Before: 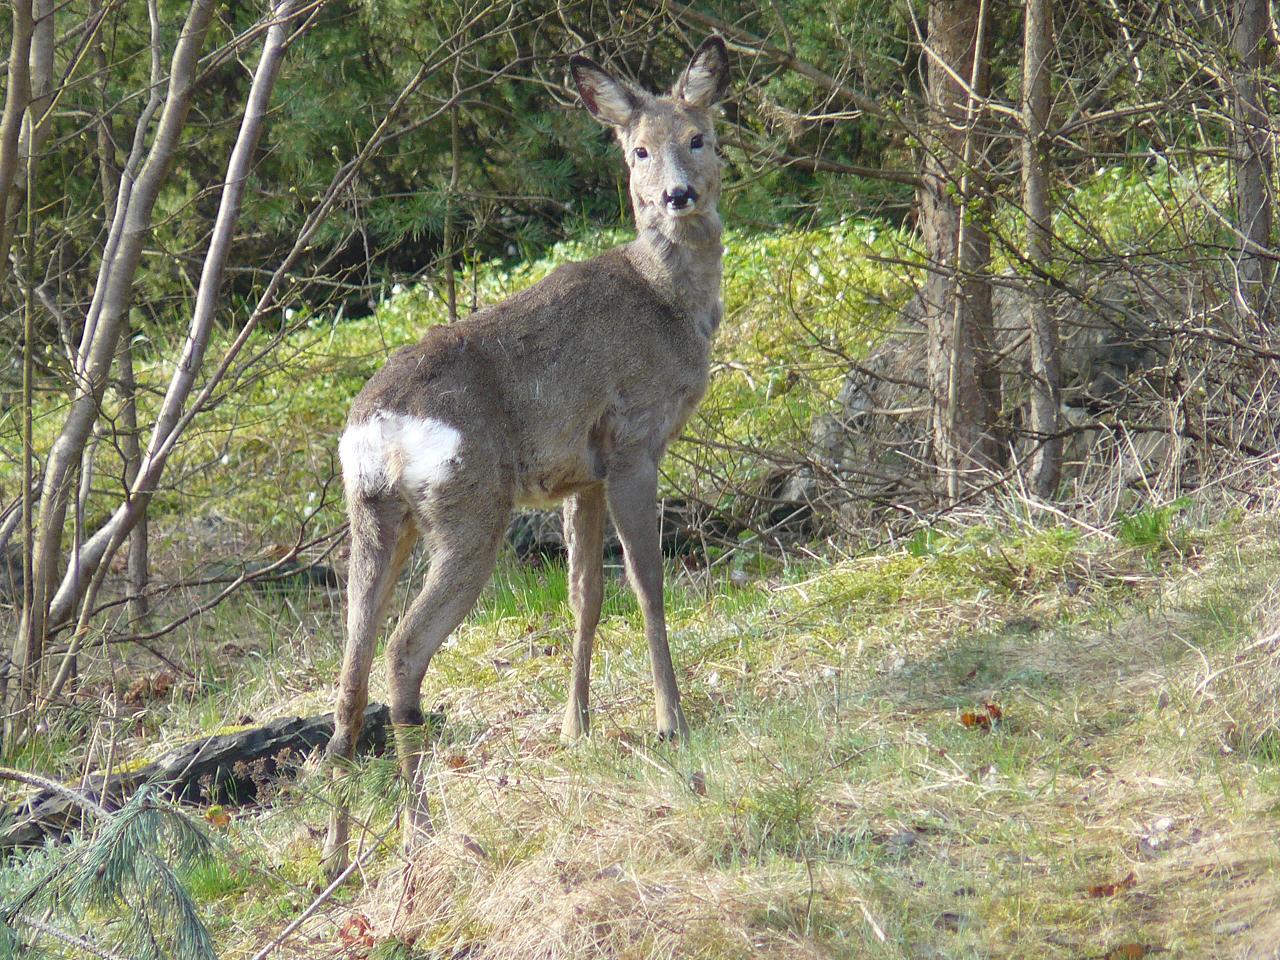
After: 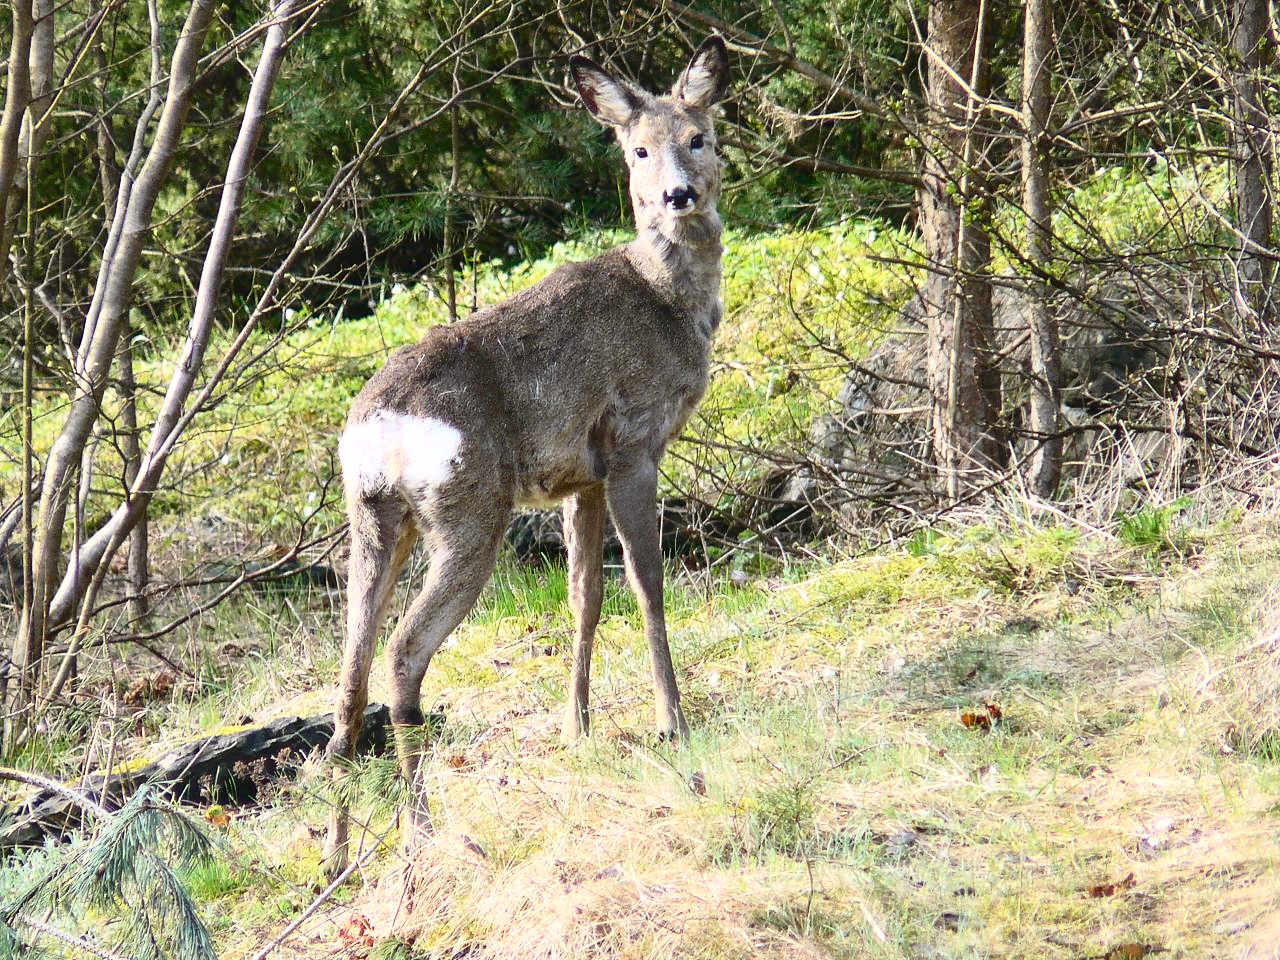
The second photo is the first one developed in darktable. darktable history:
local contrast: mode bilateral grid, contrast 15, coarseness 36, detail 105%, midtone range 0.2
color correction: highlights a* 3.12, highlights b* -1.55, shadows a* -0.101, shadows b* 2.52, saturation 0.98
contrast brightness saturation: contrast 0.4, brightness 0.1, saturation 0.21
